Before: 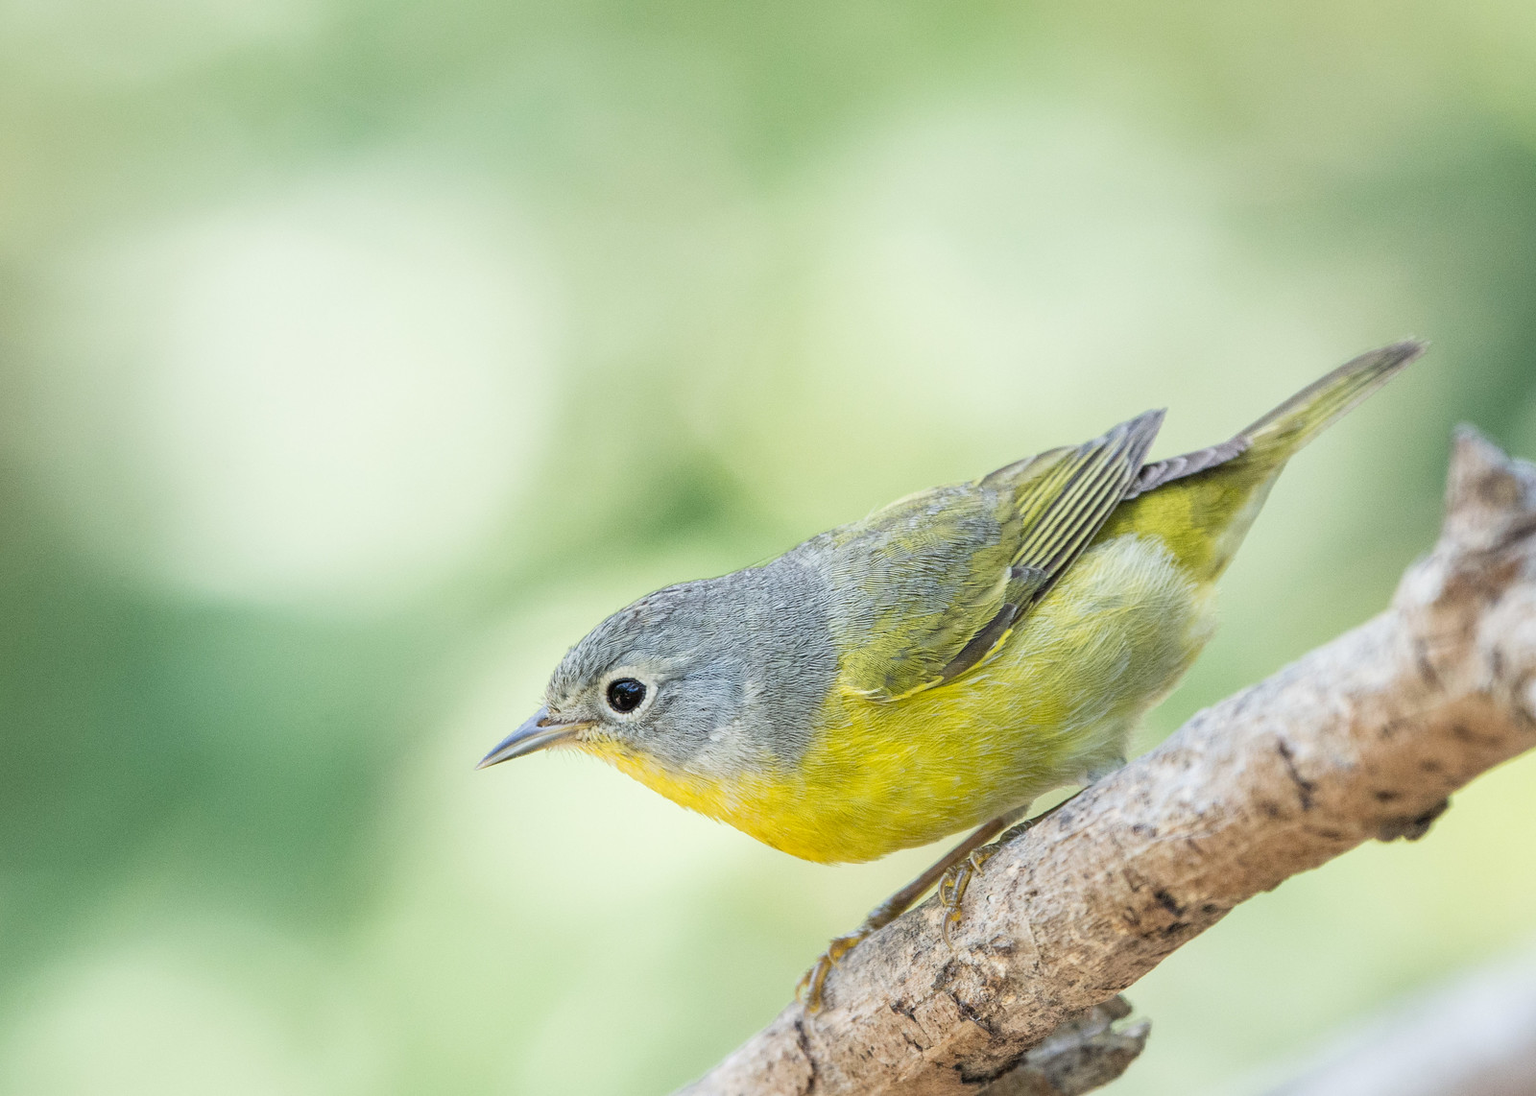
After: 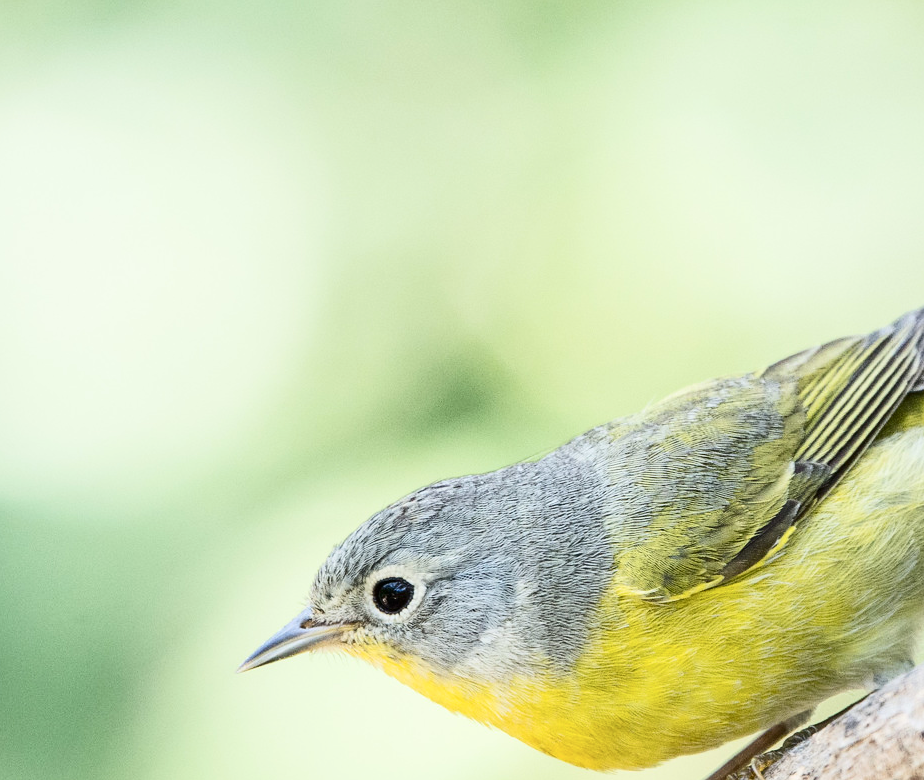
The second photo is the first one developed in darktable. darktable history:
contrast brightness saturation: contrast 0.275
crop: left 16.21%, top 11.306%, right 26.03%, bottom 20.372%
